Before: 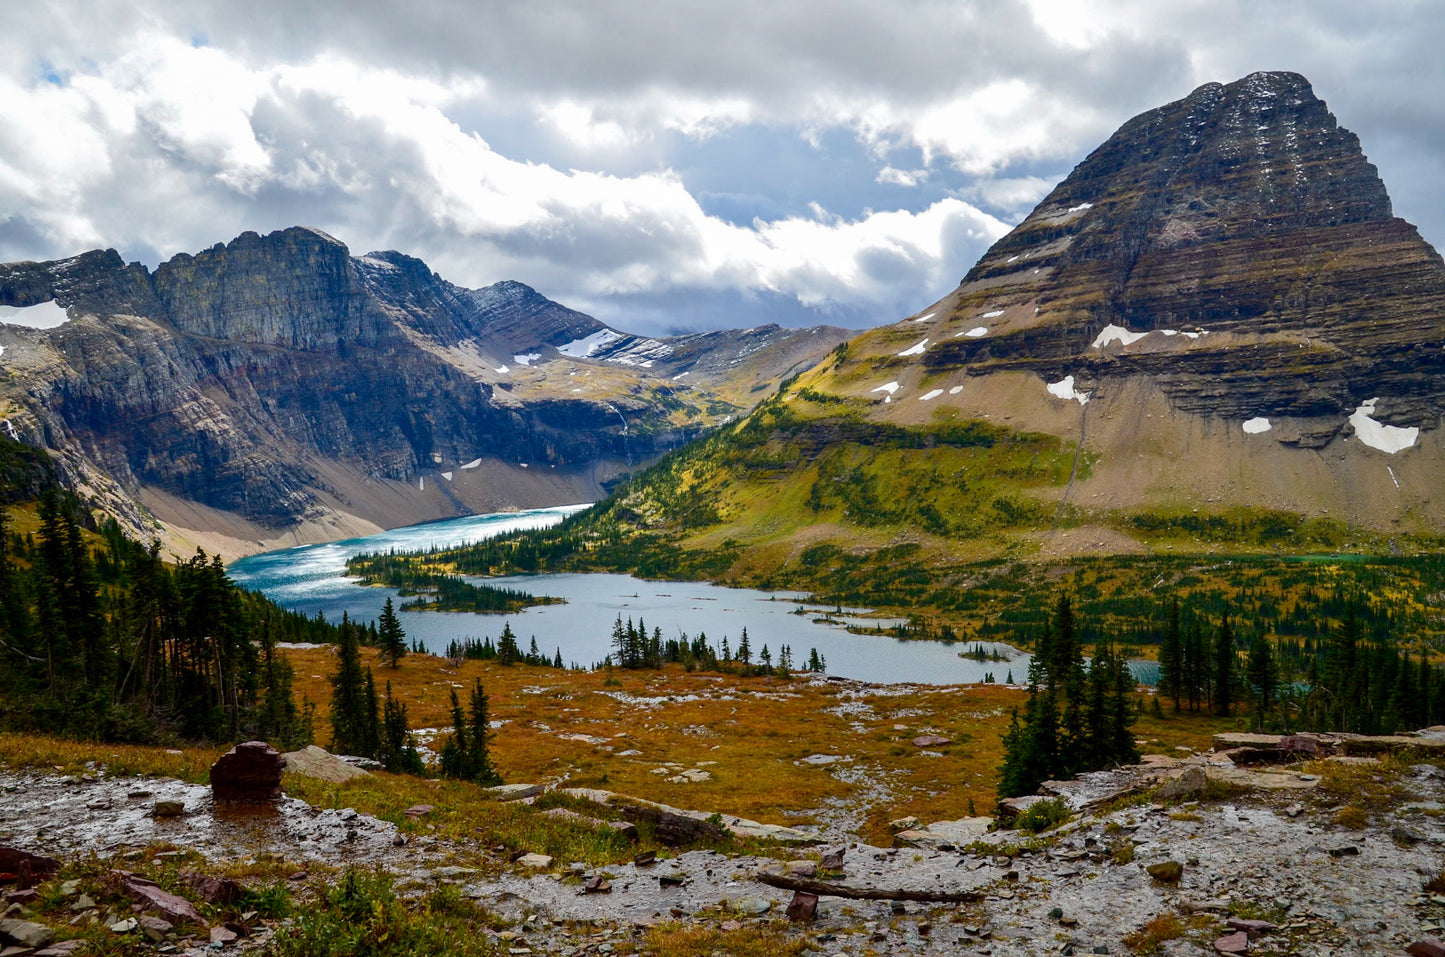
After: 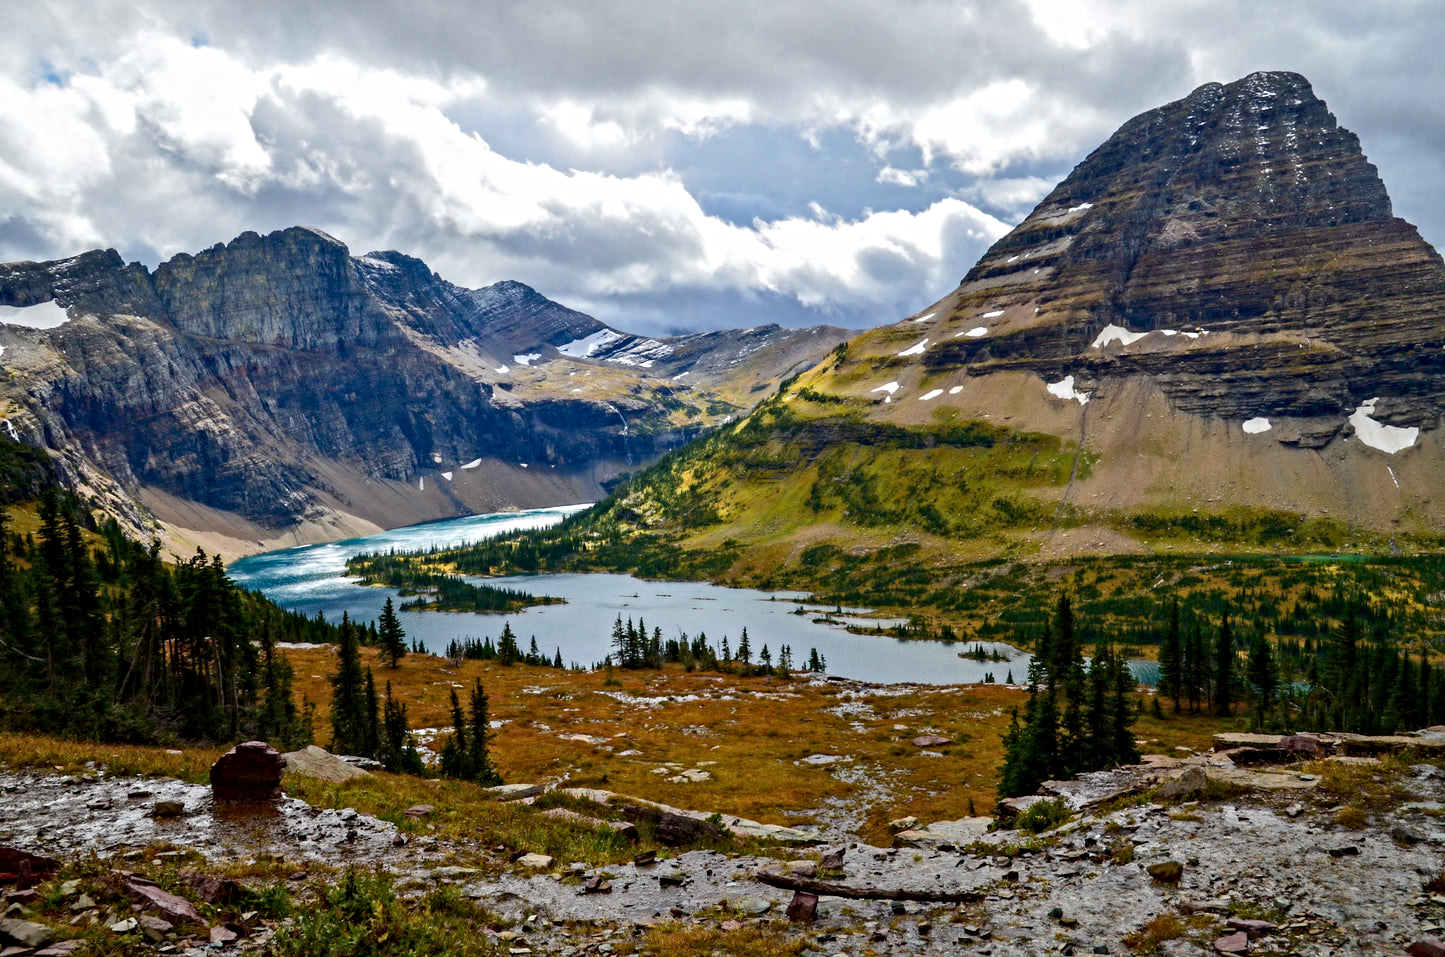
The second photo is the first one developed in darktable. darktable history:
contrast equalizer: y [[0.5, 0.5, 0.501, 0.63, 0.504, 0.5], [0.5 ×6], [0.5 ×6], [0 ×6], [0 ×6]]
